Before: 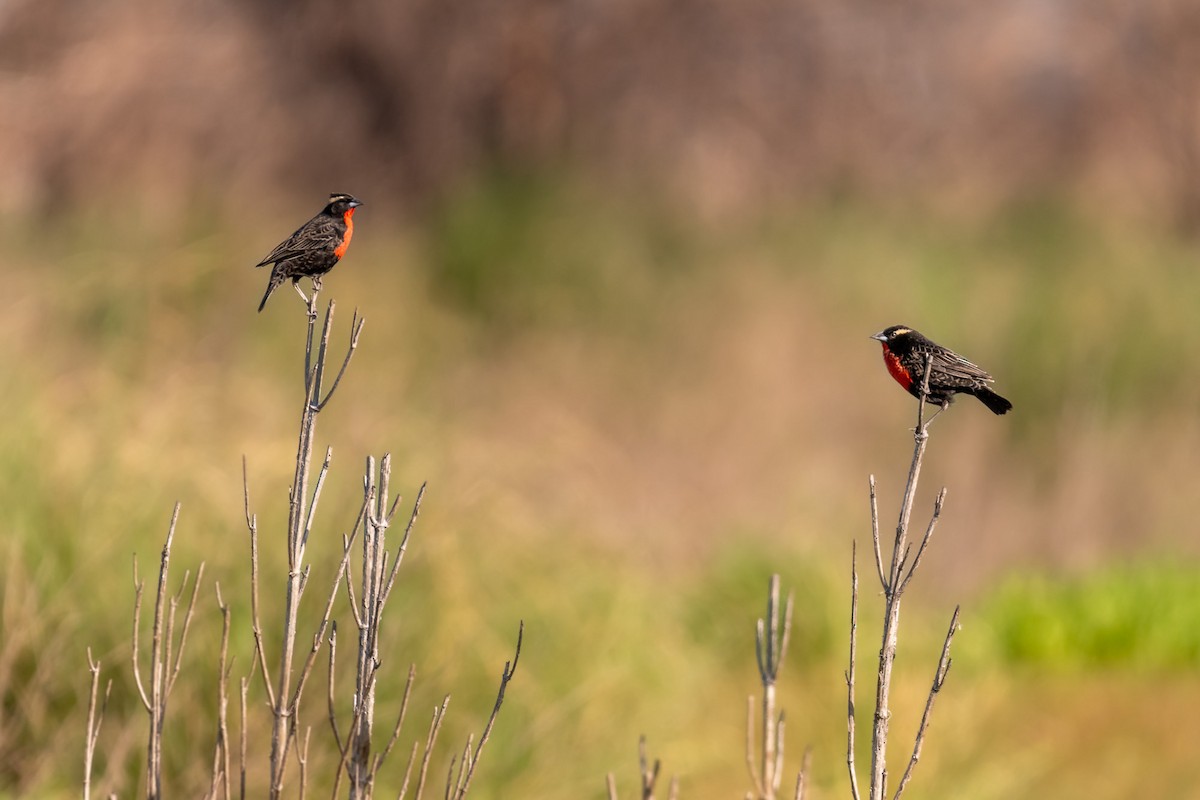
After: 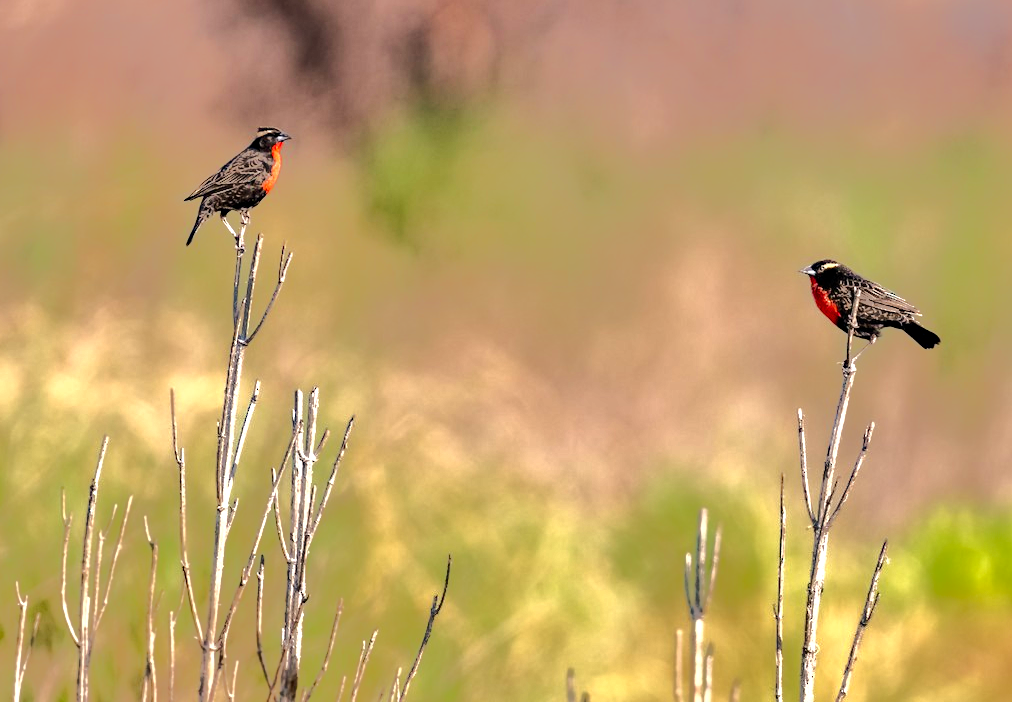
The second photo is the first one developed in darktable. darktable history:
haze removal: compatibility mode true, adaptive false
tone equalizer: -8 EV -0.525 EV, -7 EV -0.328 EV, -6 EV -0.105 EV, -5 EV 0.385 EV, -4 EV 0.984 EV, -3 EV 0.796 EV, -2 EV -0.015 EV, -1 EV 0.127 EV, +0 EV -0.03 EV, edges refinement/feathering 500, mask exposure compensation -1.57 EV, preserve details no
crop: left 6.083%, top 8.274%, right 9.542%, bottom 3.869%
shadows and highlights: shadows color adjustment 99.14%, highlights color adjustment 0.568%, low approximation 0.01, soften with gaussian
exposure: exposure 0.76 EV, compensate exposure bias true, compensate highlight preservation false
